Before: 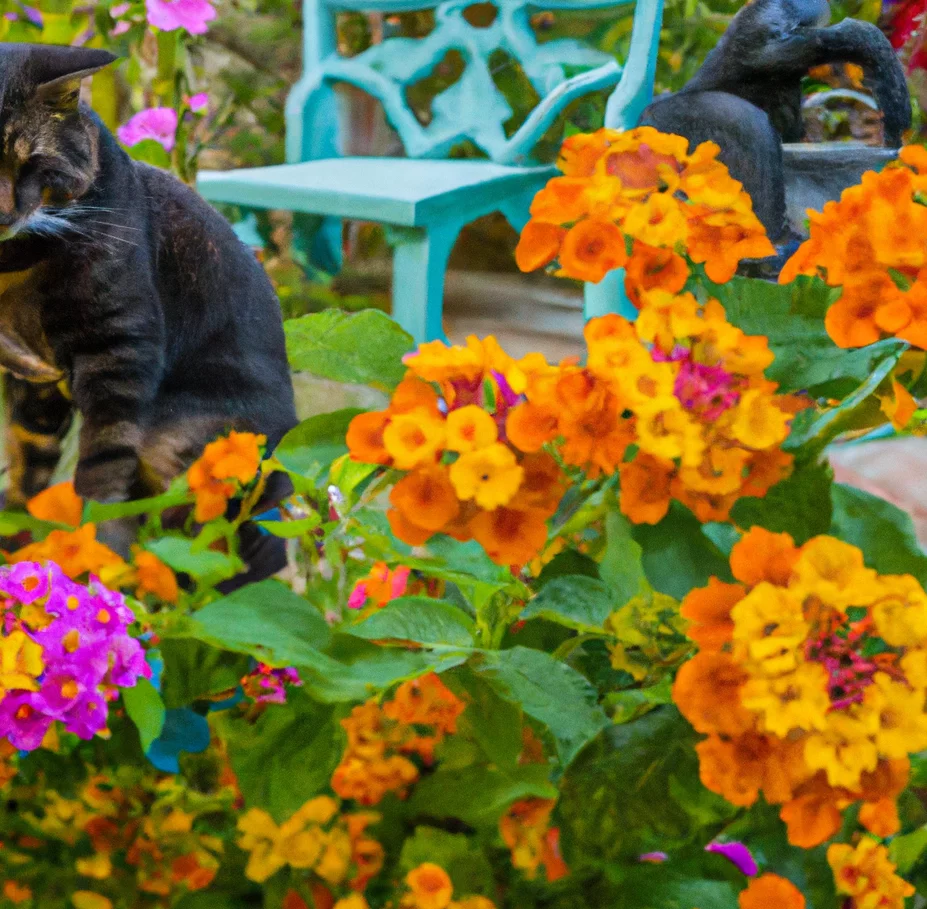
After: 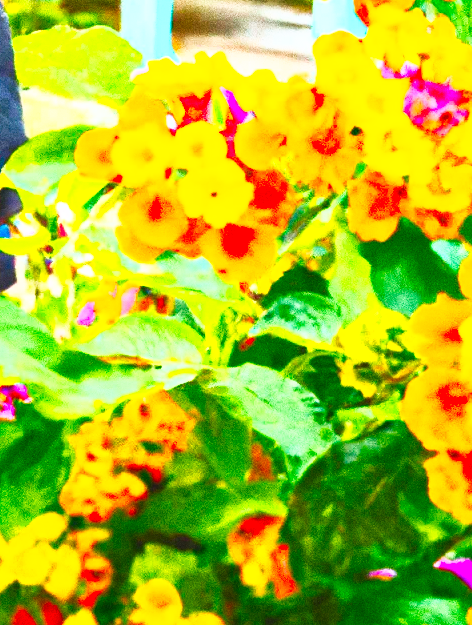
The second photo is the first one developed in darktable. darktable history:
tone curve: curves: ch0 [(0, 0) (0.003, 0.011) (0.011, 0.02) (0.025, 0.032) (0.044, 0.046) (0.069, 0.071) (0.1, 0.107) (0.136, 0.144) (0.177, 0.189) (0.224, 0.244) (0.277, 0.309) (0.335, 0.398) (0.399, 0.477) (0.468, 0.583) (0.543, 0.675) (0.623, 0.772) (0.709, 0.855) (0.801, 0.926) (0.898, 0.979) (1, 1)], preserve colors none
crop and rotate: left 29.237%, top 31.152%, right 19.807%
grain: coarseness 22.88 ISO
contrast brightness saturation: contrast 1, brightness 1, saturation 1
